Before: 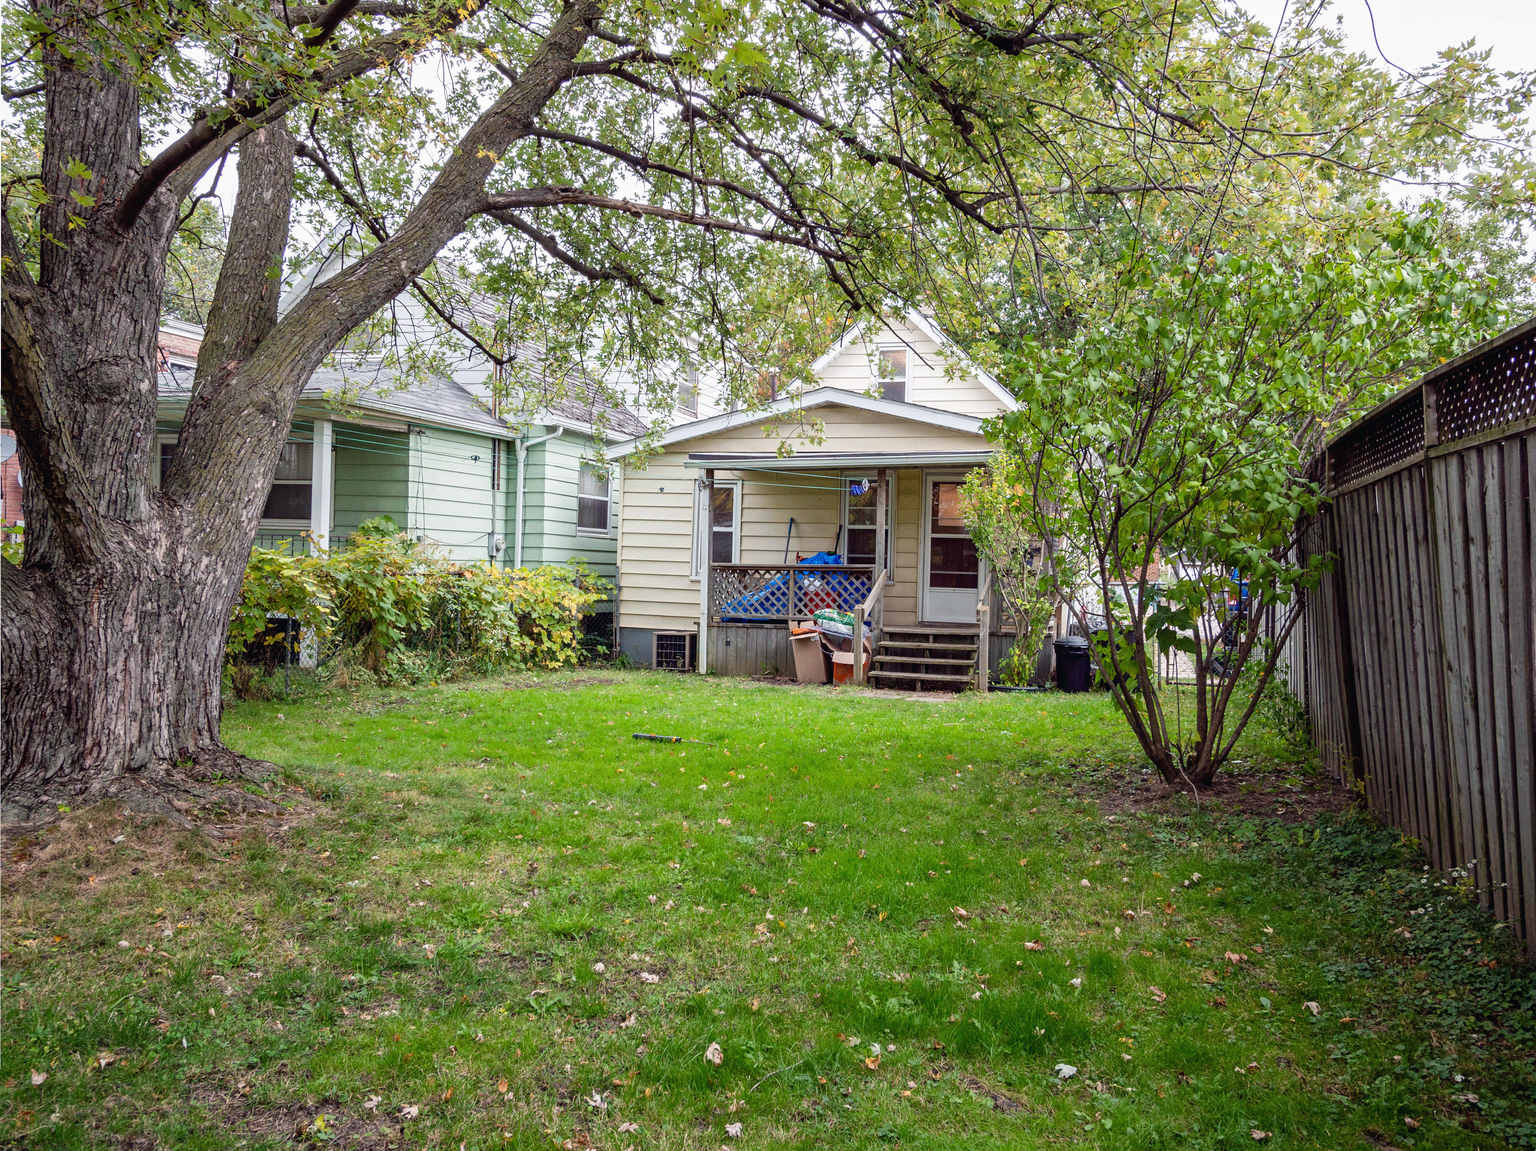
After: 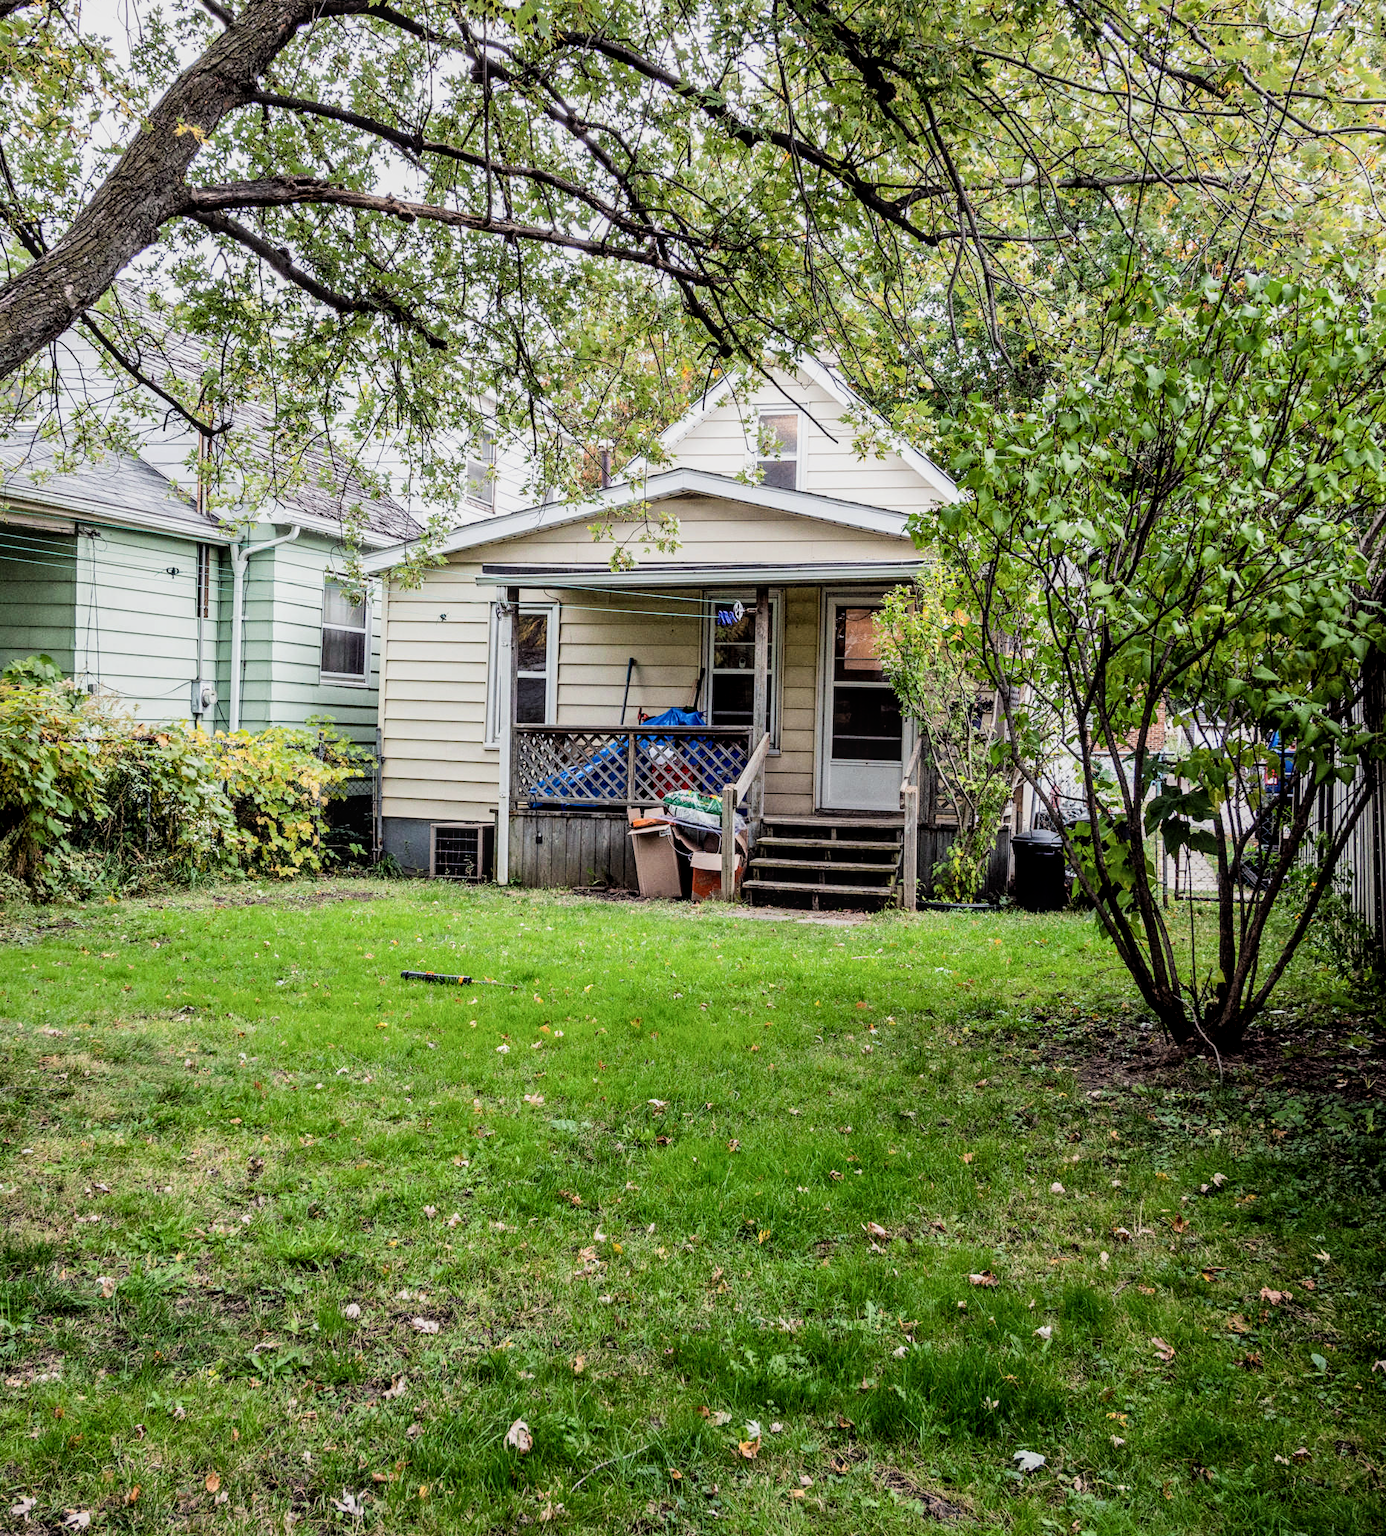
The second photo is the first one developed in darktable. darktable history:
crop and rotate: left 23.208%, top 5.646%, right 14.55%, bottom 2.36%
local contrast: on, module defaults
filmic rgb: black relative exposure -5.11 EV, white relative exposure 3.53 EV, hardness 3.18, contrast 1.388, highlights saturation mix -48.64%, iterations of high-quality reconstruction 0
